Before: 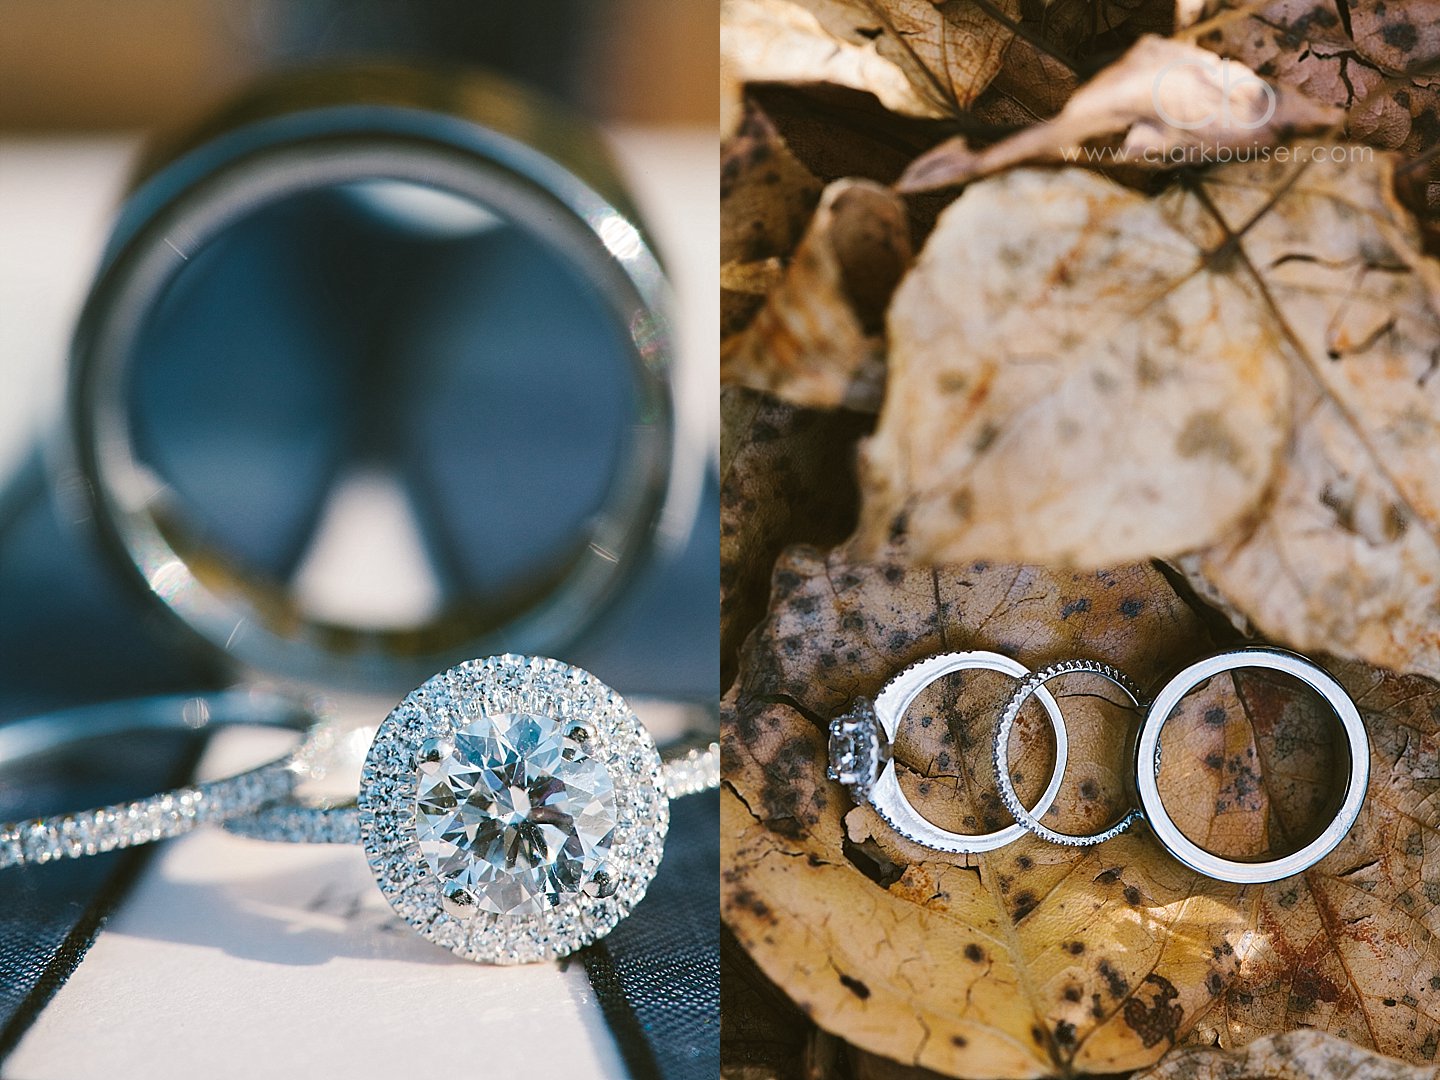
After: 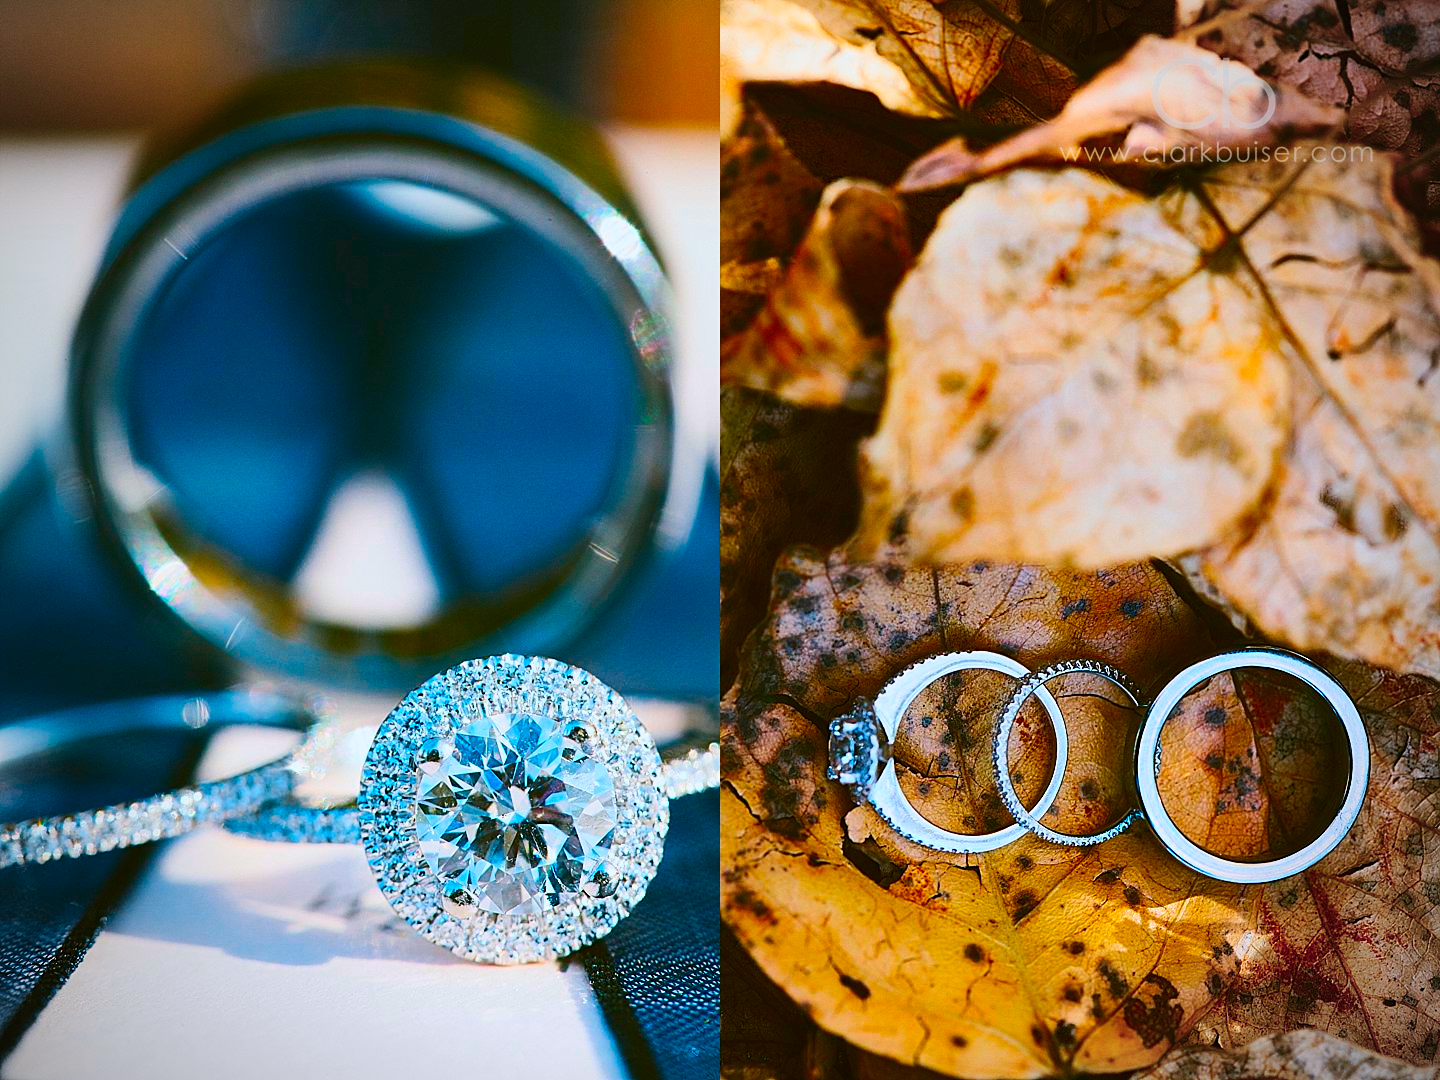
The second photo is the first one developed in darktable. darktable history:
color zones: curves: ch0 [(0, 0.5) (0.143, 0.5) (0.286, 0.5) (0.429, 0.5) (0.571, 0.5) (0.714, 0.476) (0.857, 0.5) (1, 0.5)]; ch2 [(0, 0.5) (0.143, 0.5) (0.286, 0.5) (0.429, 0.5) (0.571, 0.5) (0.714, 0.487) (0.857, 0.5) (1, 0.5)]
color balance rgb: perceptual saturation grading › global saturation 25.009%, contrast -9.777%
sharpen: amount 0.211
vignetting: width/height ratio 1.094, unbound false
color correction: highlights a* -3.93, highlights b* -11.15
contrast brightness saturation: contrast 0.267, brightness 0.017, saturation 0.88
